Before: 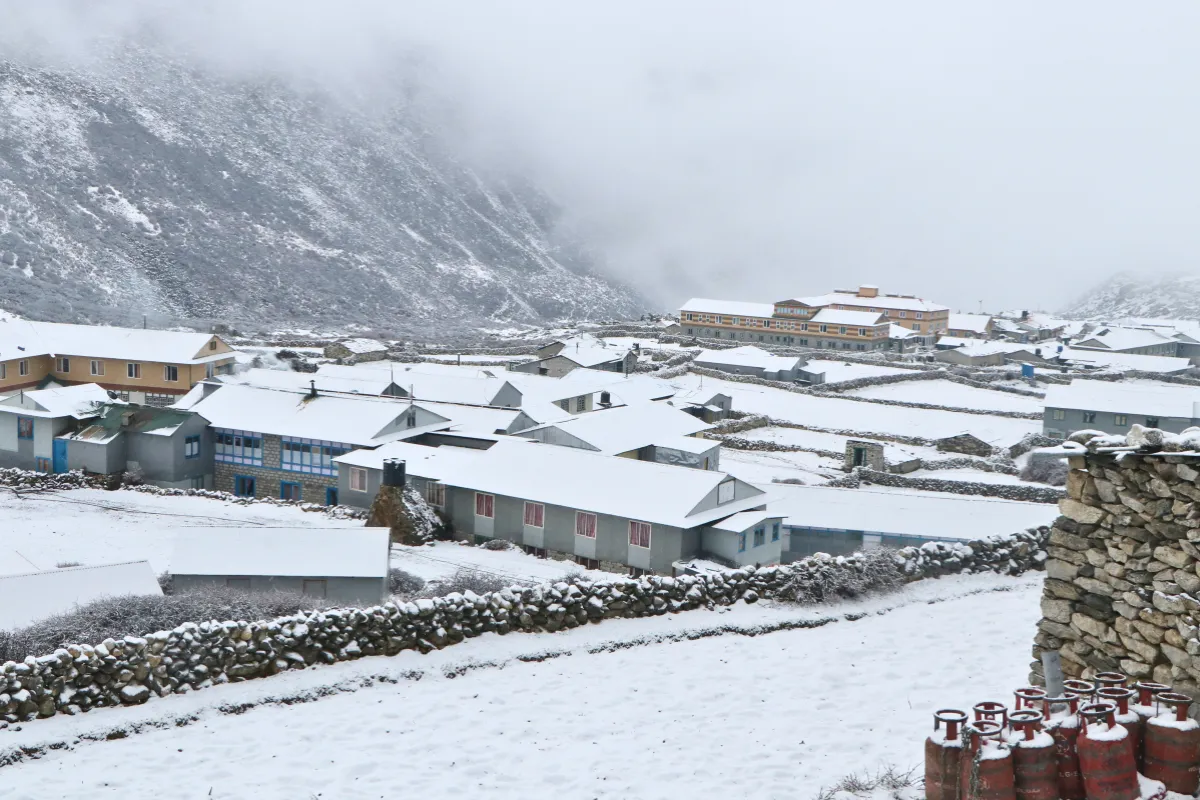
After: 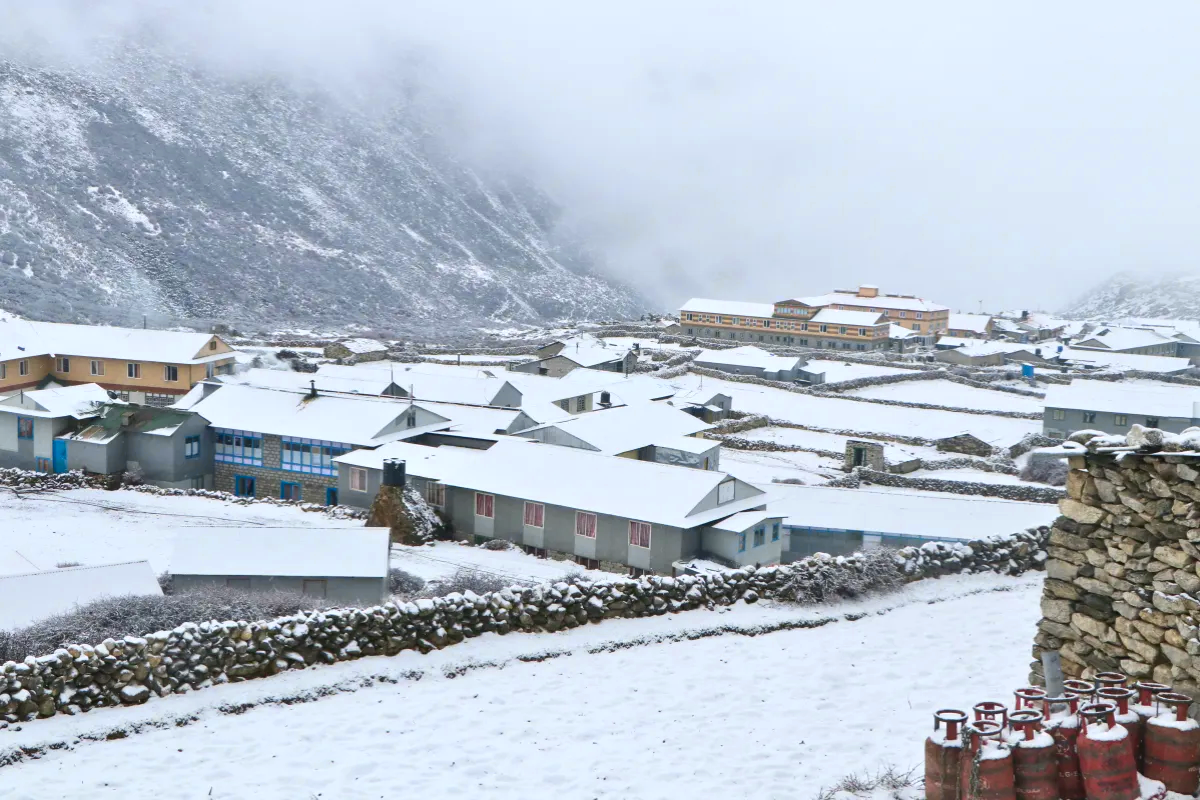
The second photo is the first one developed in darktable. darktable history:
color zones: curves: ch0 [(0.099, 0.624) (0.257, 0.596) (0.384, 0.376) (0.529, 0.492) (0.697, 0.564) (0.768, 0.532) (0.908, 0.644)]; ch1 [(0.112, 0.564) (0.254, 0.612) (0.432, 0.676) (0.592, 0.456) (0.743, 0.684) (0.888, 0.536)]; ch2 [(0.25, 0.5) (0.469, 0.36) (0.75, 0.5)], mix 34.1%
